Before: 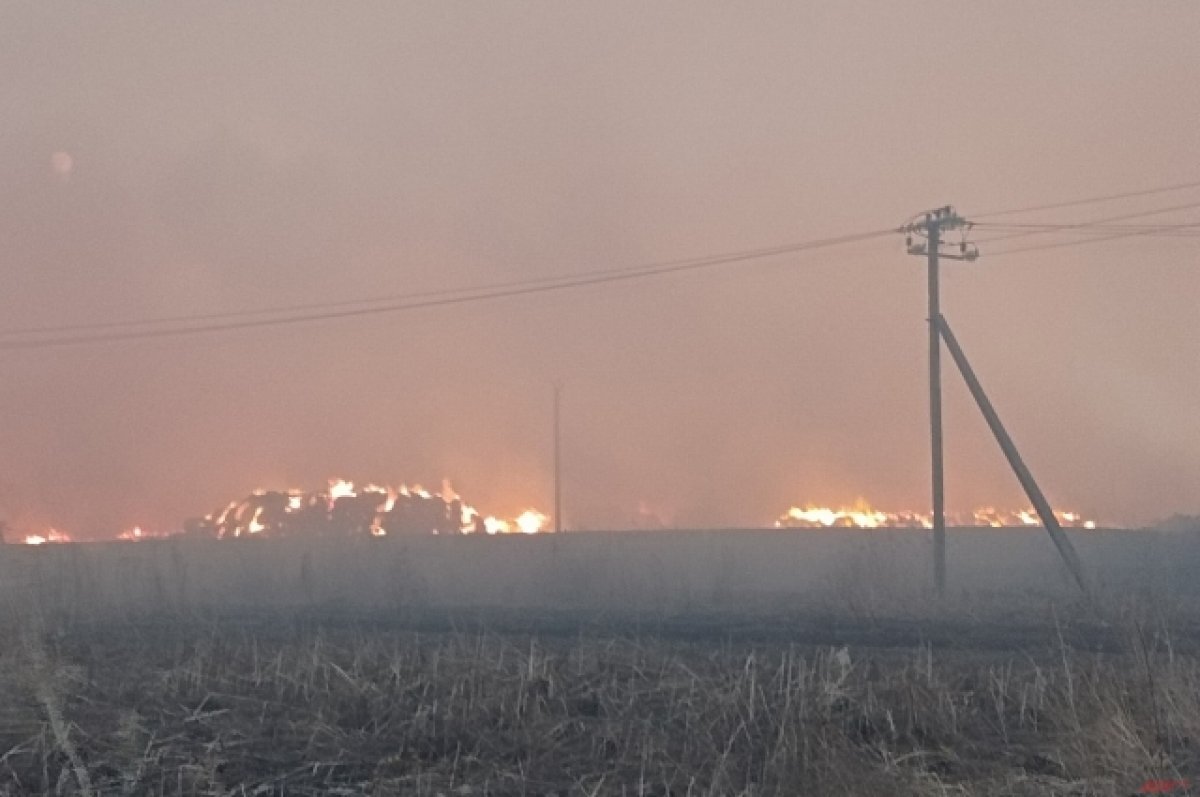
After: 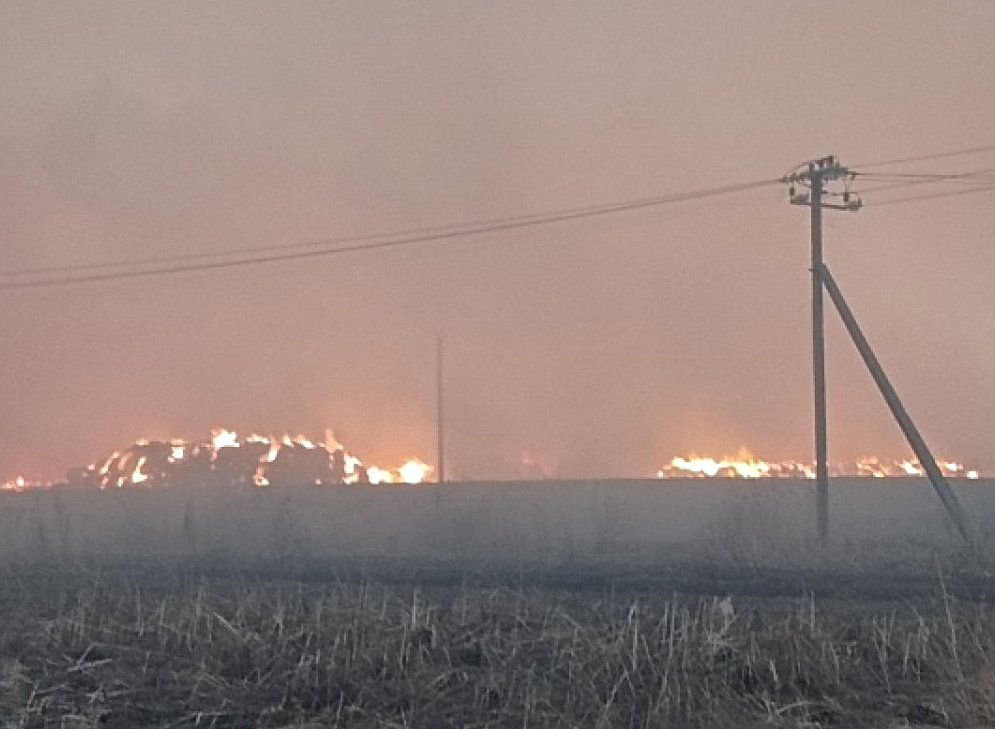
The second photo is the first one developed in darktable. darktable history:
sharpen: on, module defaults
shadows and highlights: radius 337.1, shadows 28.09, soften with gaussian
crop: left 9.807%, top 6.343%, right 7.237%, bottom 2.162%
local contrast: on, module defaults
